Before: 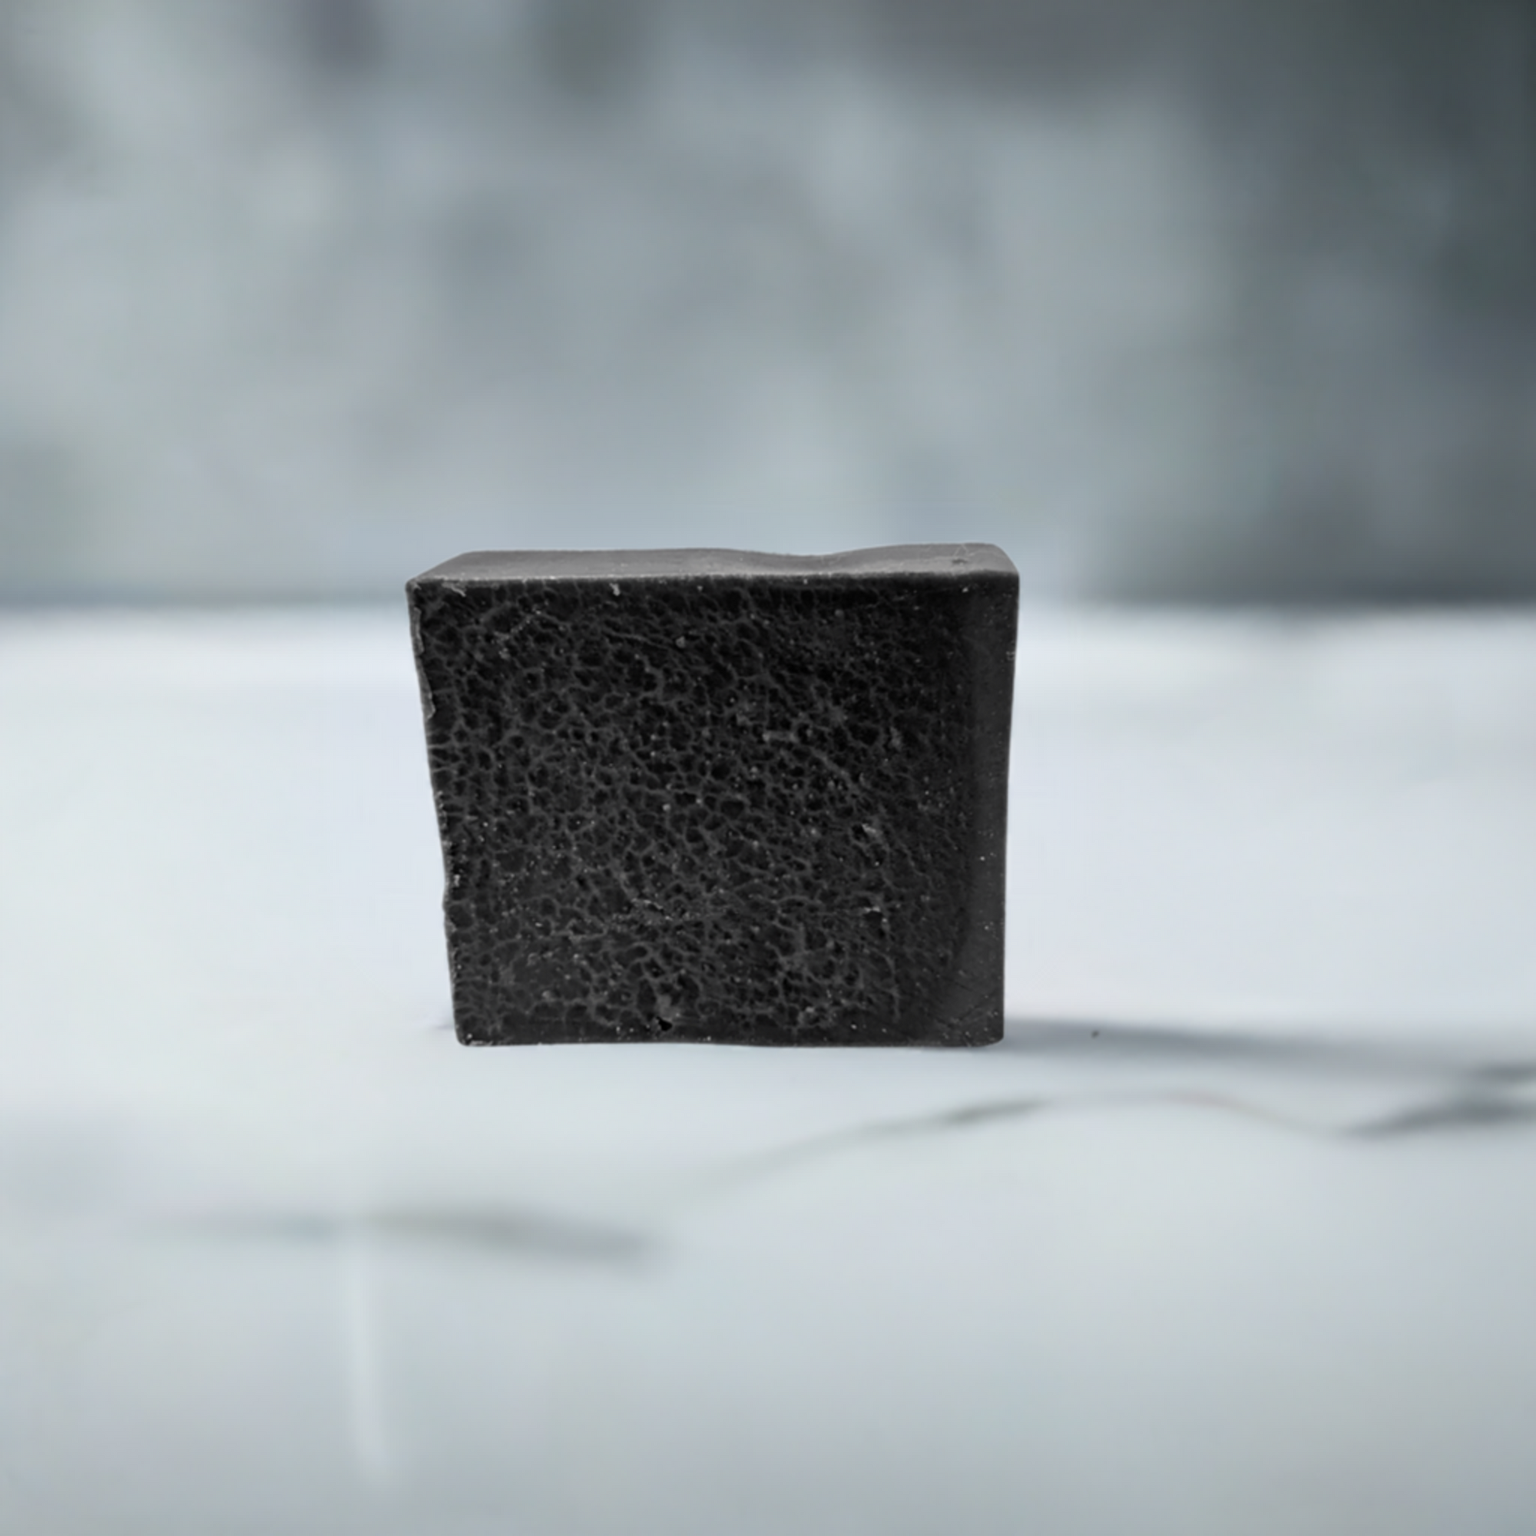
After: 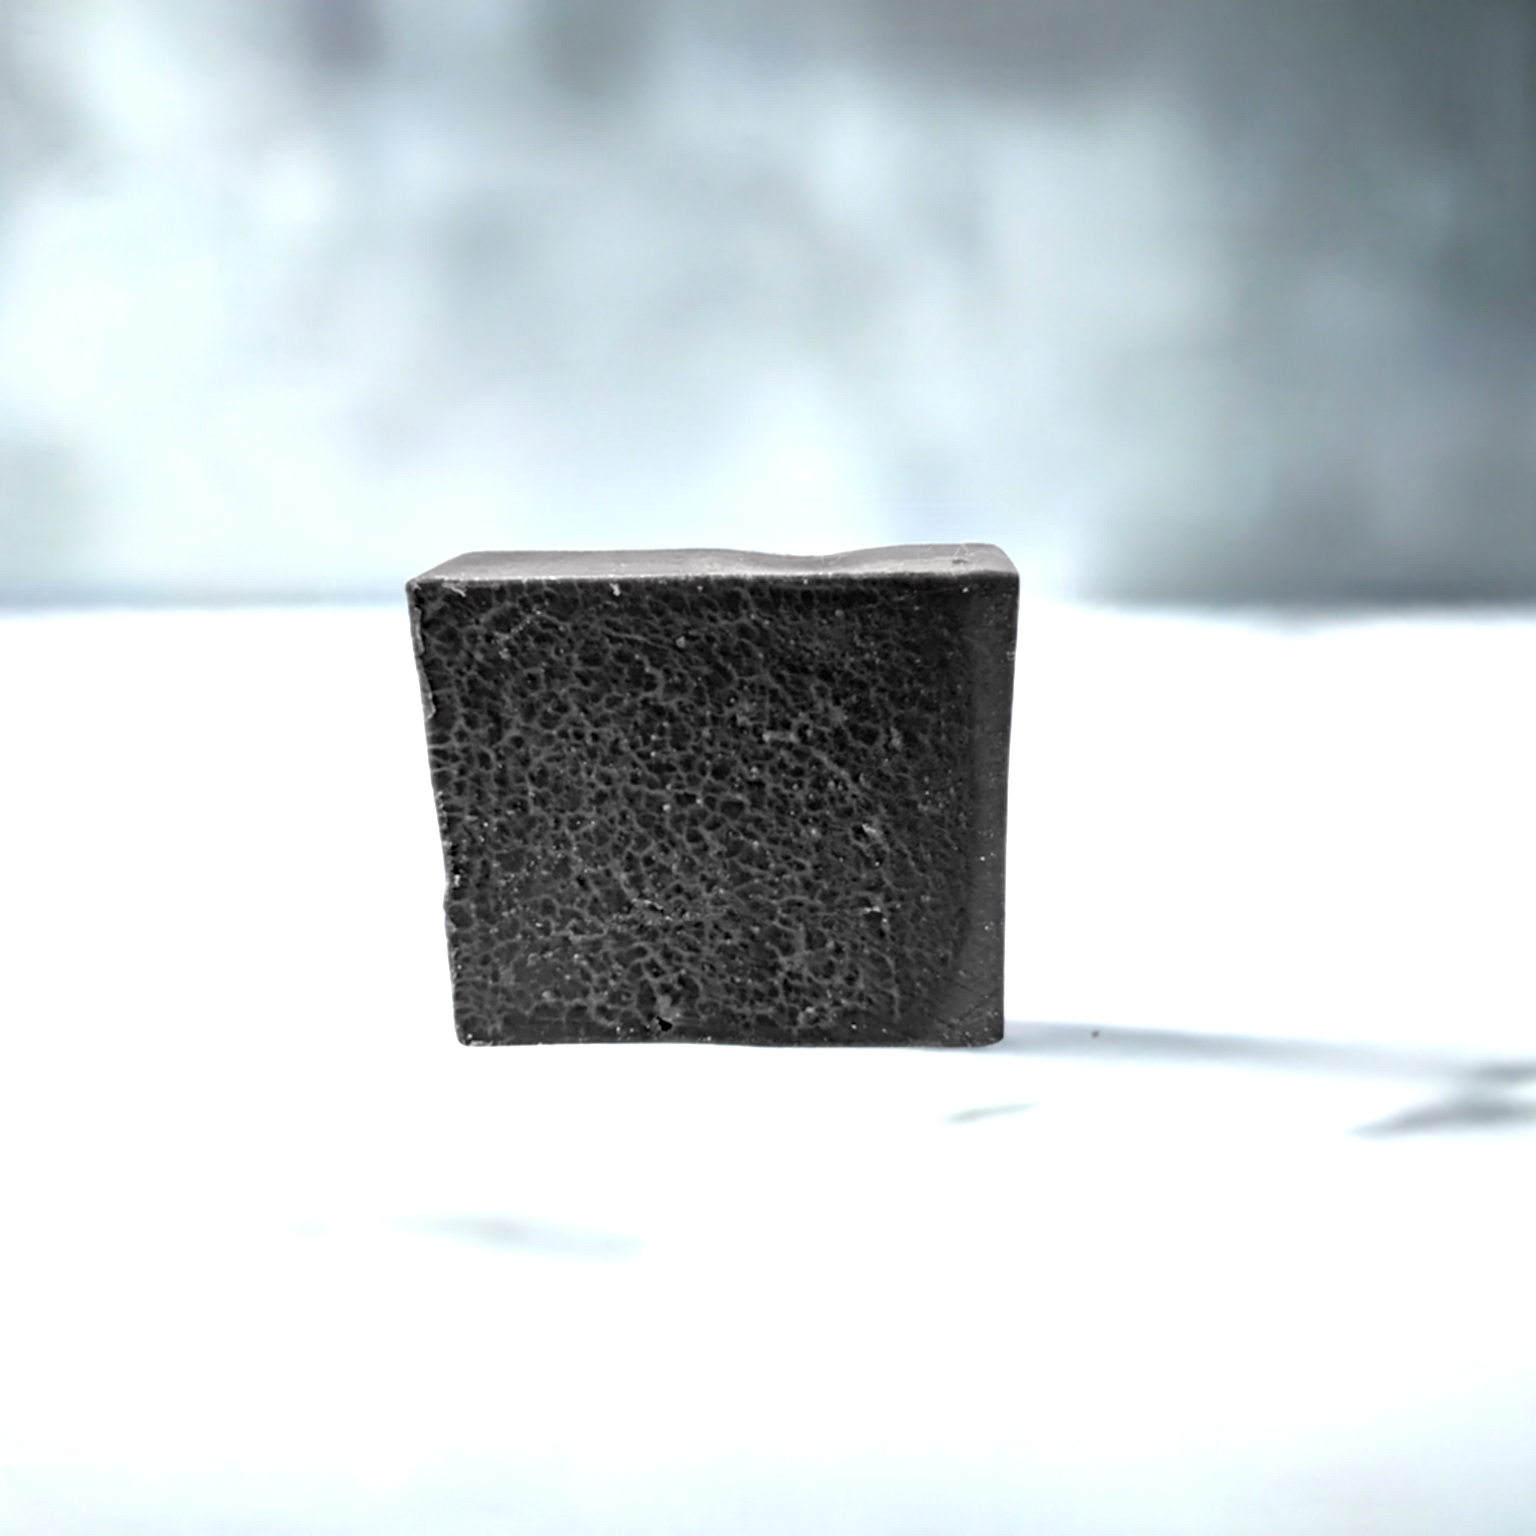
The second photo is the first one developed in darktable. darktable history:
exposure: black level correction 0, exposure 1.2 EV, compensate highlight preservation false
haze removal: compatibility mode true, adaptive false
